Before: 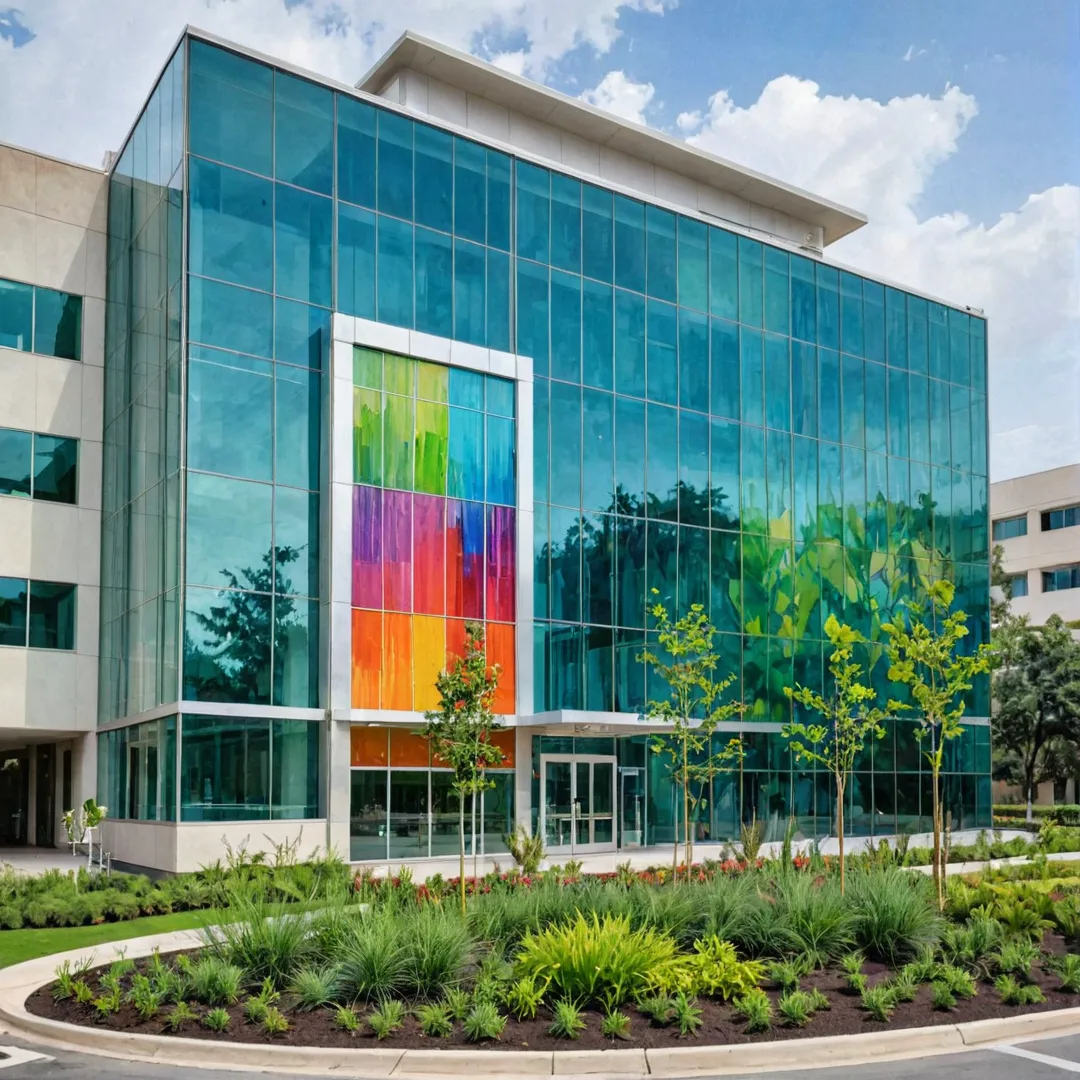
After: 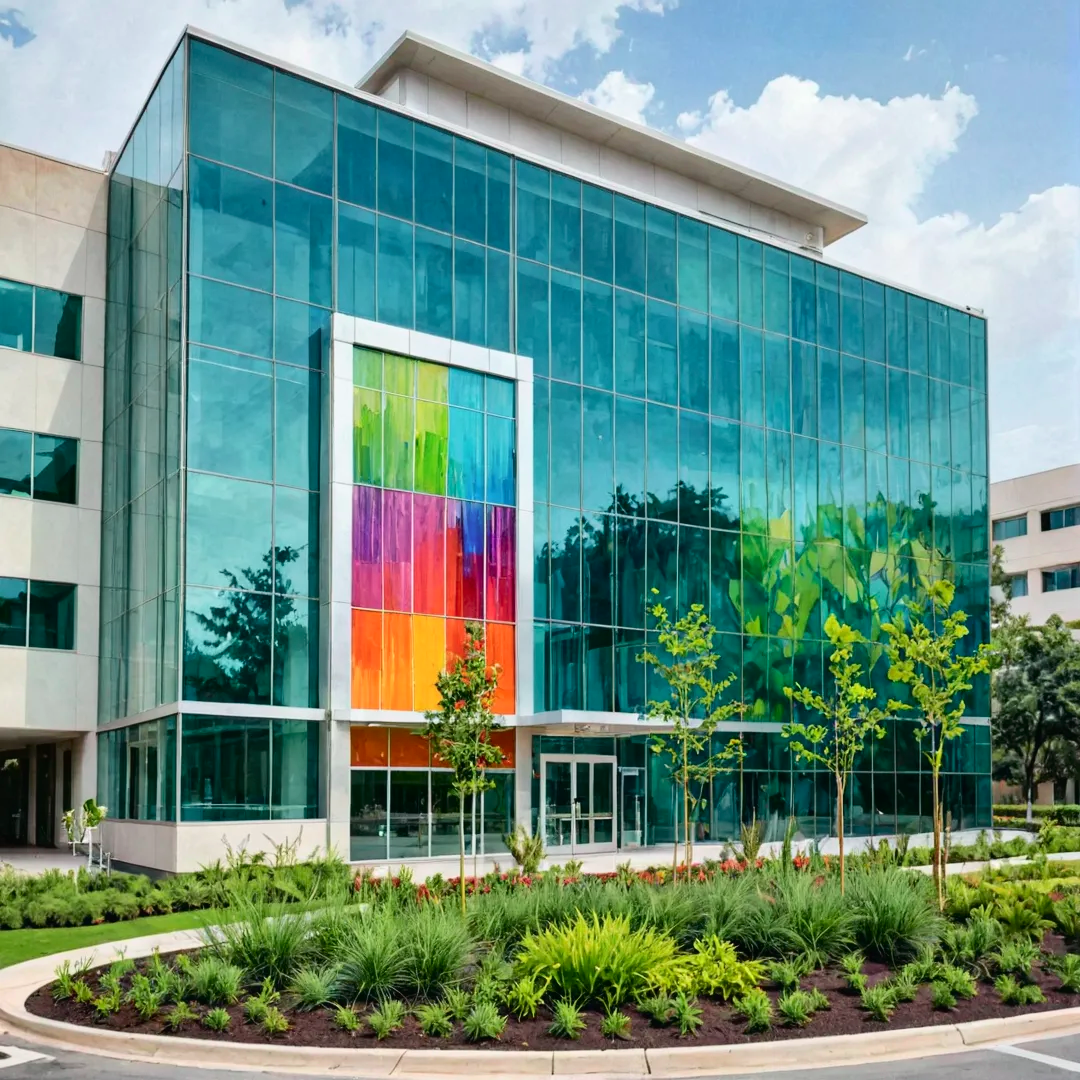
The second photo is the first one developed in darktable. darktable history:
tone curve: curves: ch0 [(0, 0.01) (0.037, 0.032) (0.131, 0.108) (0.275, 0.258) (0.483, 0.512) (0.61, 0.661) (0.696, 0.742) (0.792, 0.834) (0.911, 0.936) (0.997, 0.995)]; ch1 [(0, 0) (0.308, 0.29) (0.425, 0.411) (0.503, 0.502) (0.529, 0.543) (0.683, 0.706) (0.746, 0.77) (1, 1)]; ch2 [(0, 0) (0.225, 0.214) (0.334, 0.339) (0.401, 0.415) (0.485, 0.487) (0.502, 0.502) (0.525, 0.523) (0.545, 0.552) (0.587, 0.61) (0.636, 0.654) (0.711, 0.729) (0.845, 0.855) (0.998, 0.977)], color space Lab, independent channels, preserve colors none
